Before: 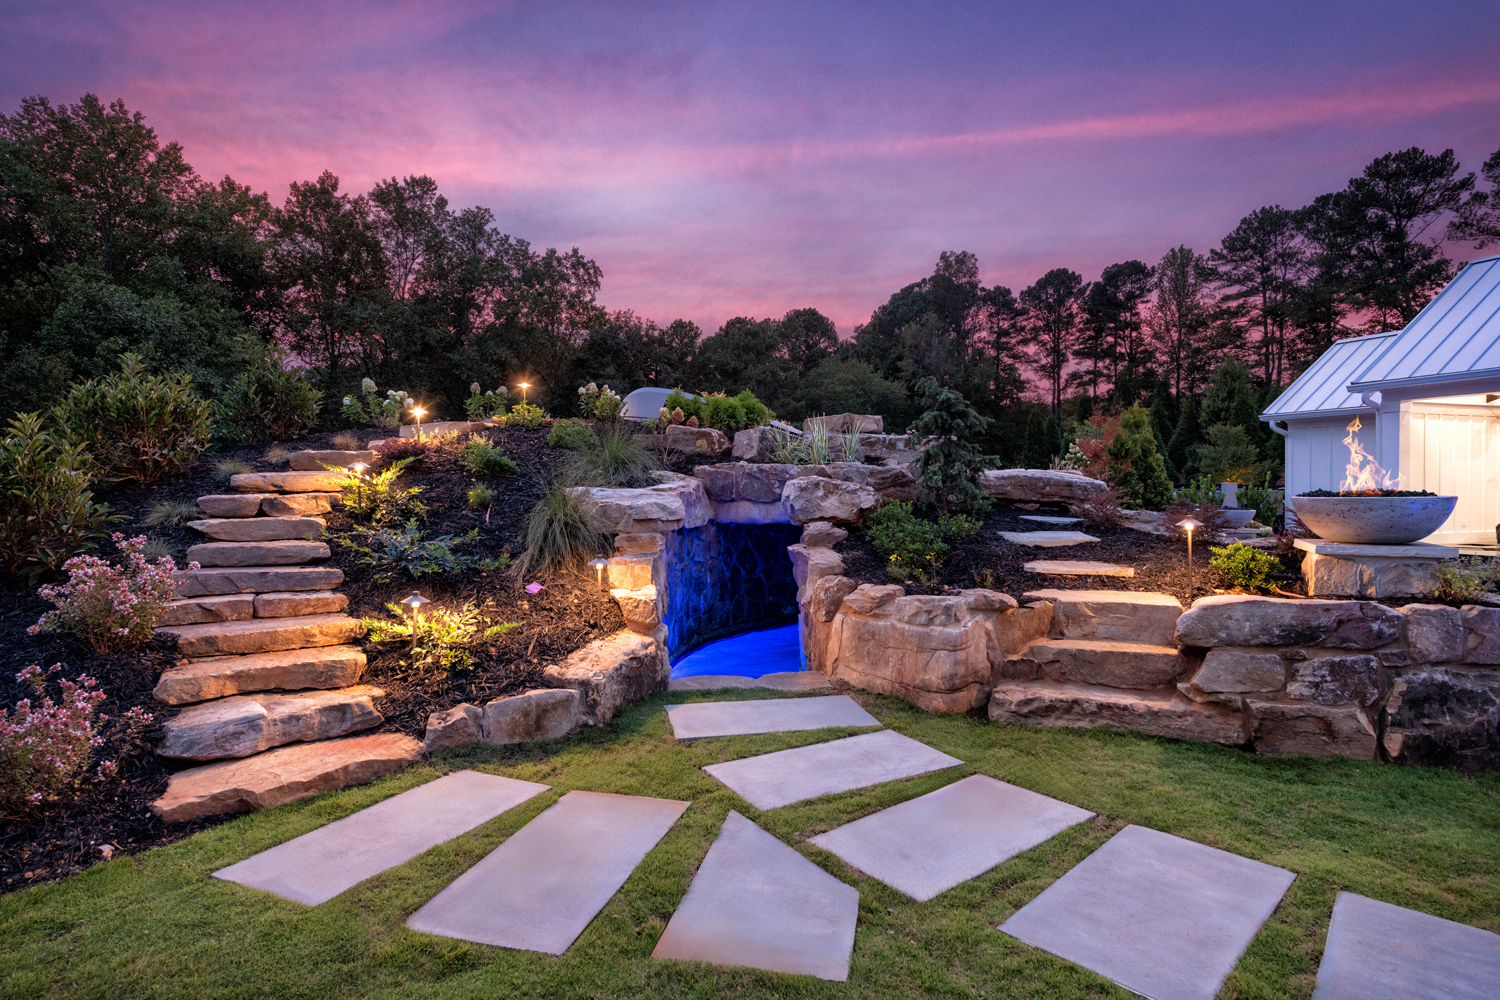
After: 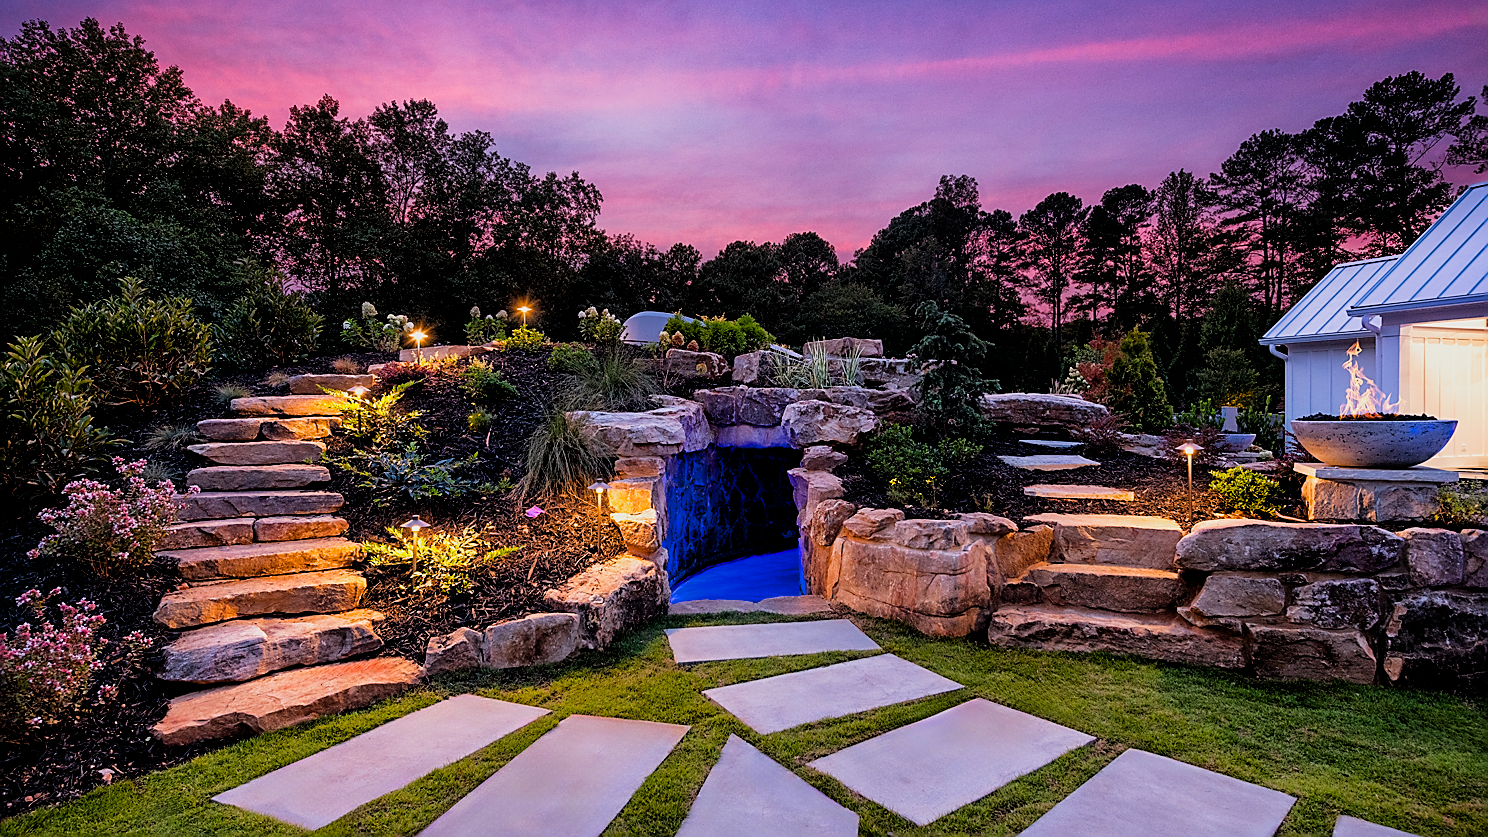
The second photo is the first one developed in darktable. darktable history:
crop: top 7.625%, bottom 8.027%
sharpen: radius 1.4, amount 1.25, threshold 0.7
filmic rgb: black relative exposure -5 EV, white relative exposure 3.5 EV, hardness 3.19, contrast 1.2, highlights saturation mix -30%
color balance rgb: linear chroma grading › global chroma 15%, perceptual saturation grading › global saturation 30%
